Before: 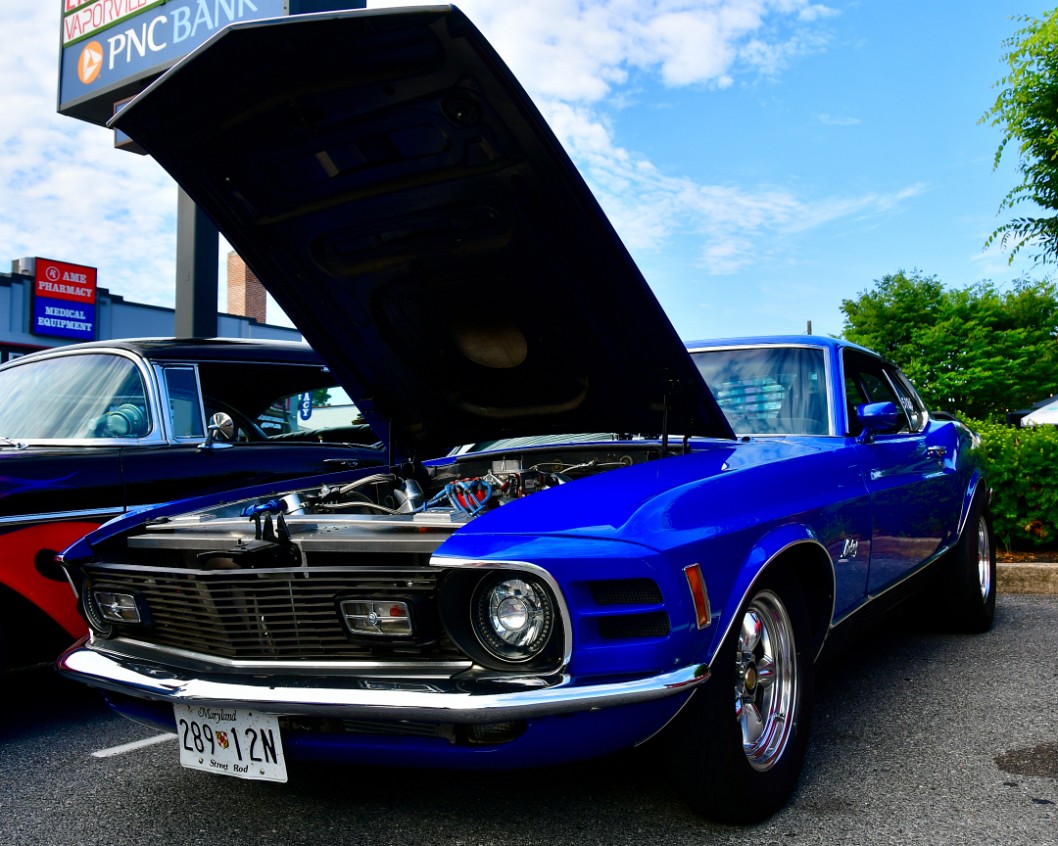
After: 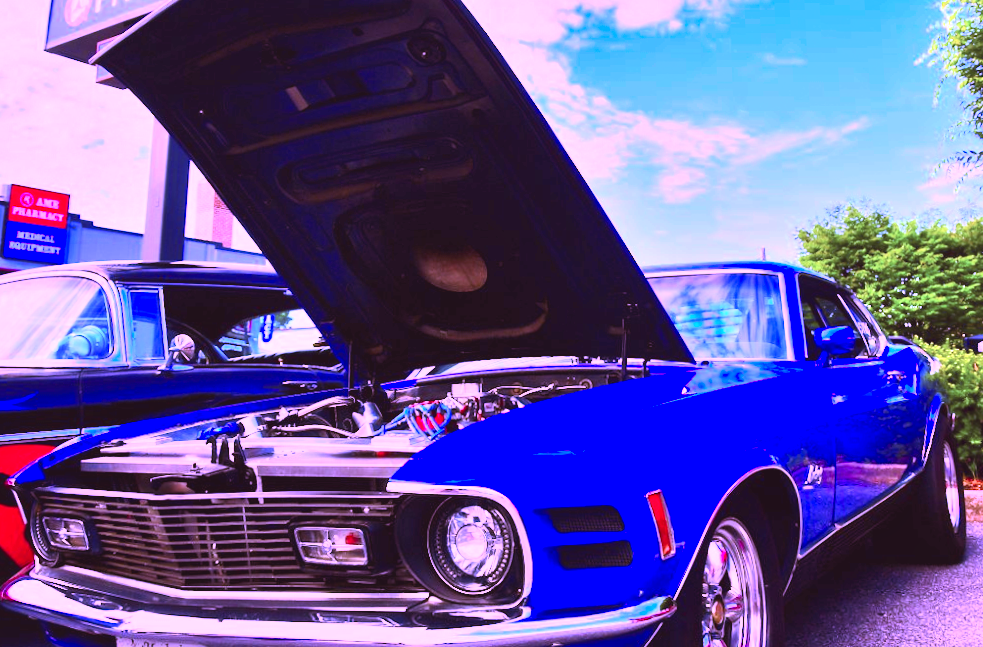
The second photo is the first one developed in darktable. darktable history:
crop: top 5.667%, bottom 17.637%
color balance rgb: shadows lift › chroma 4.41%, shadows lift › hue 27°, power › chroma 2.5%, power › hue 70°, highlights gain › chroma 1%, highlights gain › hue 27°, saturation formula JzAzBz (2021)
contrast brightness saturation: contrast 0.24, brightness 0.26, saturation 0.39
rotate and perspective: rotation 0.215°, lens shift (vertical) -0.139, crop left 0.069, crop right 0.939, crop top 0.002, crop bottom 0.996
exposure: black level correction -0.002, exposure 1.35 EV, compensate highlight preservation false
local contrast: mode bilateral grid, contrast 20, coarseness 50, detail 120%, midtone range 0.2
color calibration: illuminant custom, x 0.379, y 0.481, temperature 4443.07 K
